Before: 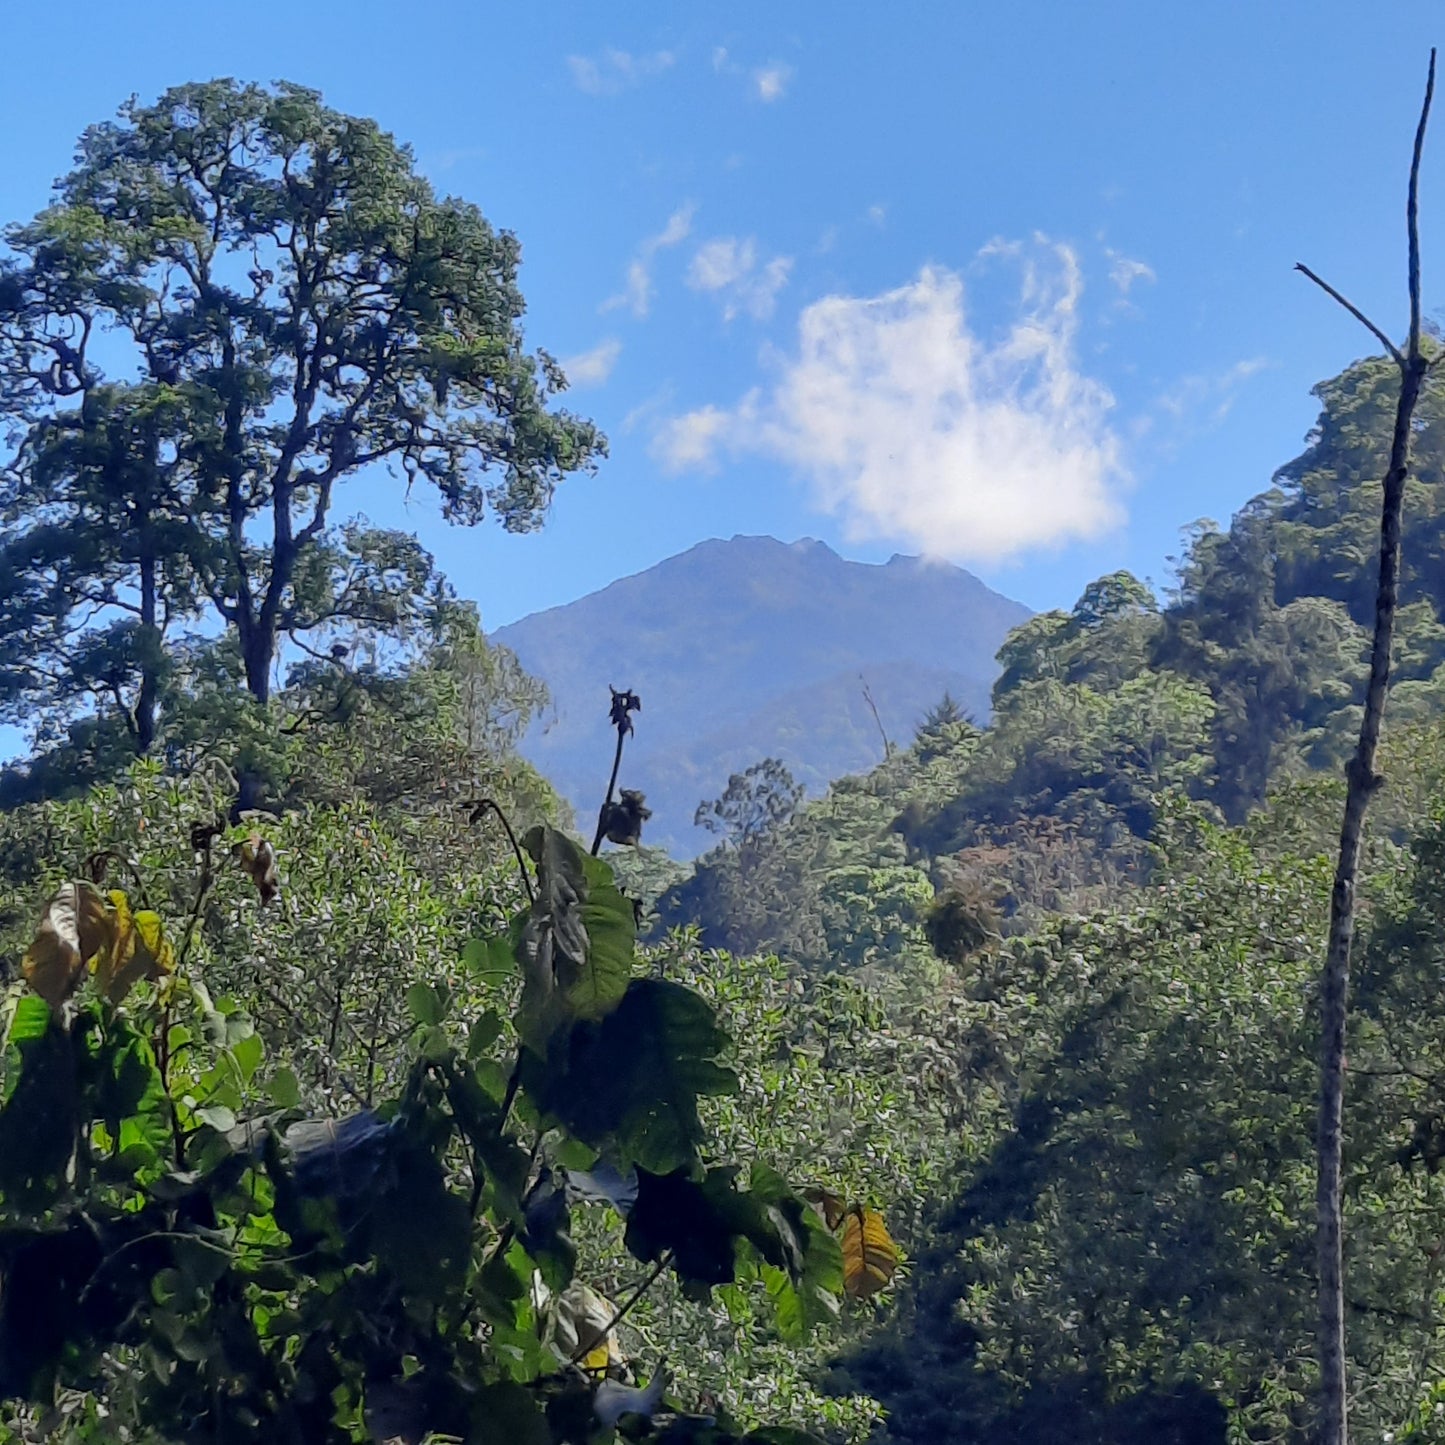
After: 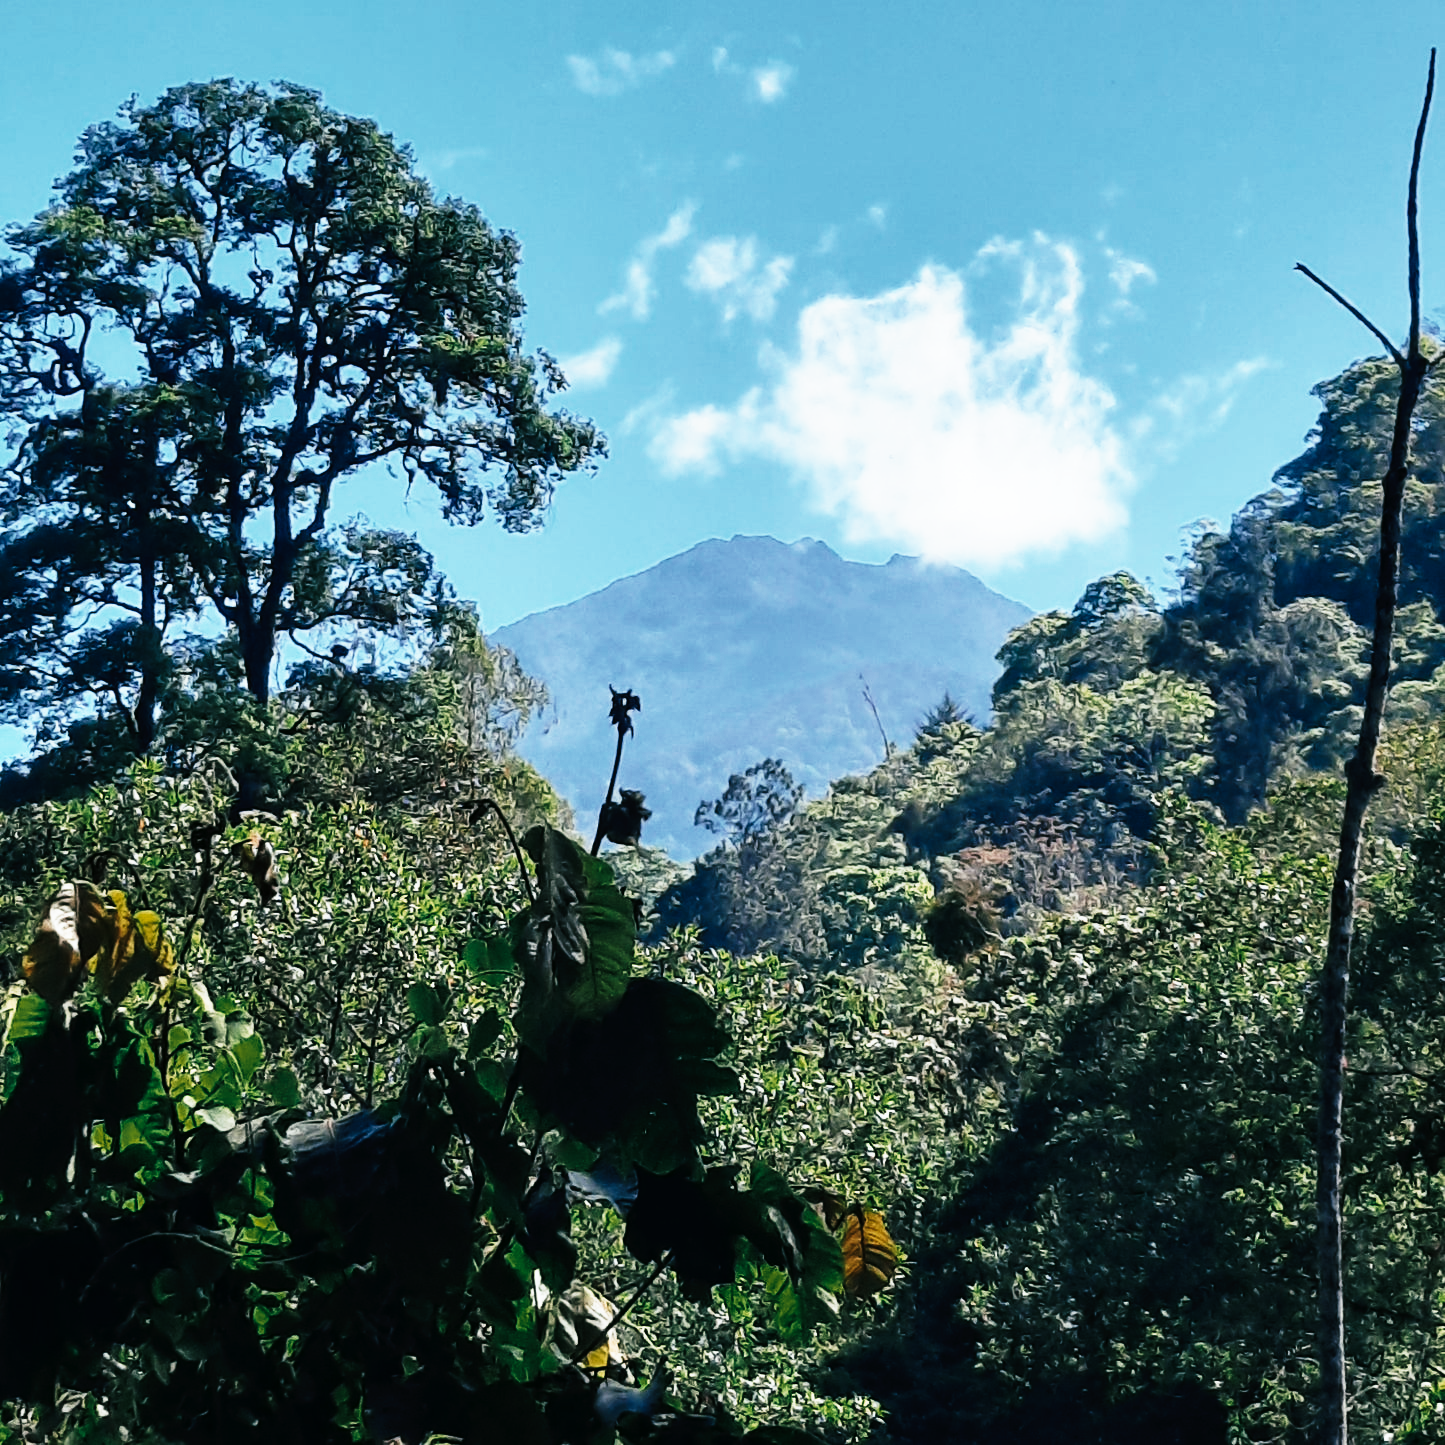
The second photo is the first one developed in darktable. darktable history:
tone curve: curves: ch0 [(0, 0) (0.003, 0.003) (0.011, 0.006) (0.025, 0.01) (0.044, 0.016) (0.069, 0.02) (0.1, 0.025) (0.136, 0.034) (0.177, 0.051) (0.224, 0.08) (0.277, 0.131) (0.335, 0.209) (0.399, 0.328) (0.468, 0.47) (0.543, 0.629) (0.623, 0.788) (0.709, 0.903) (0.801, 0.965) (0.898, 0.989) (1, 1)], preserve colors none
color look up table: target L [98.72, 84.75, 78.68, 55.08, 66.27, 64.54, 74.98, 47.56, 56.59, 55.3, 46.69, 37.77, 27.64, 200.02, 77.26, 58.29, 62.92, 50.2, 41.04, 51.7, 38.23, 40.37, 36.43, 33.94, 15.22, 84.41, 76.72, 47.82, 58.17, 50.04, 55.43, 40.7, 36.53, 35.83, 35.05, 33.89, 27.62, 33.57, 24.73, 17.86, 2.953, 54.37, 69.53, 53.68, 67.81, 50.93, 47.2, 43.79, 11.73], target a [0.366, -1.572, -15.73, -15.88, 1.778, -3.928, -4.214, -23.23, -21.97, 1.729, -14.36, -16.05, -20.31, 0, 4.344, 6.765, 17.04, 20.71, 34.45, 10.1, 29.61, 11.38, 22.14, 20.74, -1.091, 2.326, 15.78, 38.37, 1.342, 31.86, 14.75, -4.04, 29.63, 21.54, -2.673, 0.58, 23.61, -0.024, 34.88, 2.776, 0.738, -15.41, -19, -15.06, -5.936, -12.4, -10.32, -11.7, -17.58], target b [4.584, 20.69, -9.451, -10.16, 42.16, 40.11, 21.78, 21.46, 11.49, 33.03, -3.512, 9.752, 13.17, 0, 17.67, 35.59, 1.729, 31.25, -2.787, 20.59, 32.11, 28.82, 28.99, 35.16, 5.242, -2.741, -12.5, -25.14, -15.9, -15.28, -0.218, -17.04, -12.58, -6.794, -15.58, -18.72, -24.63, -17.71, -34.93, -21.93, 0.264, -10.62, -16.91, -10.78, -1.312, -12.03, -11.5, -6.89, 0.46], num patches 49
